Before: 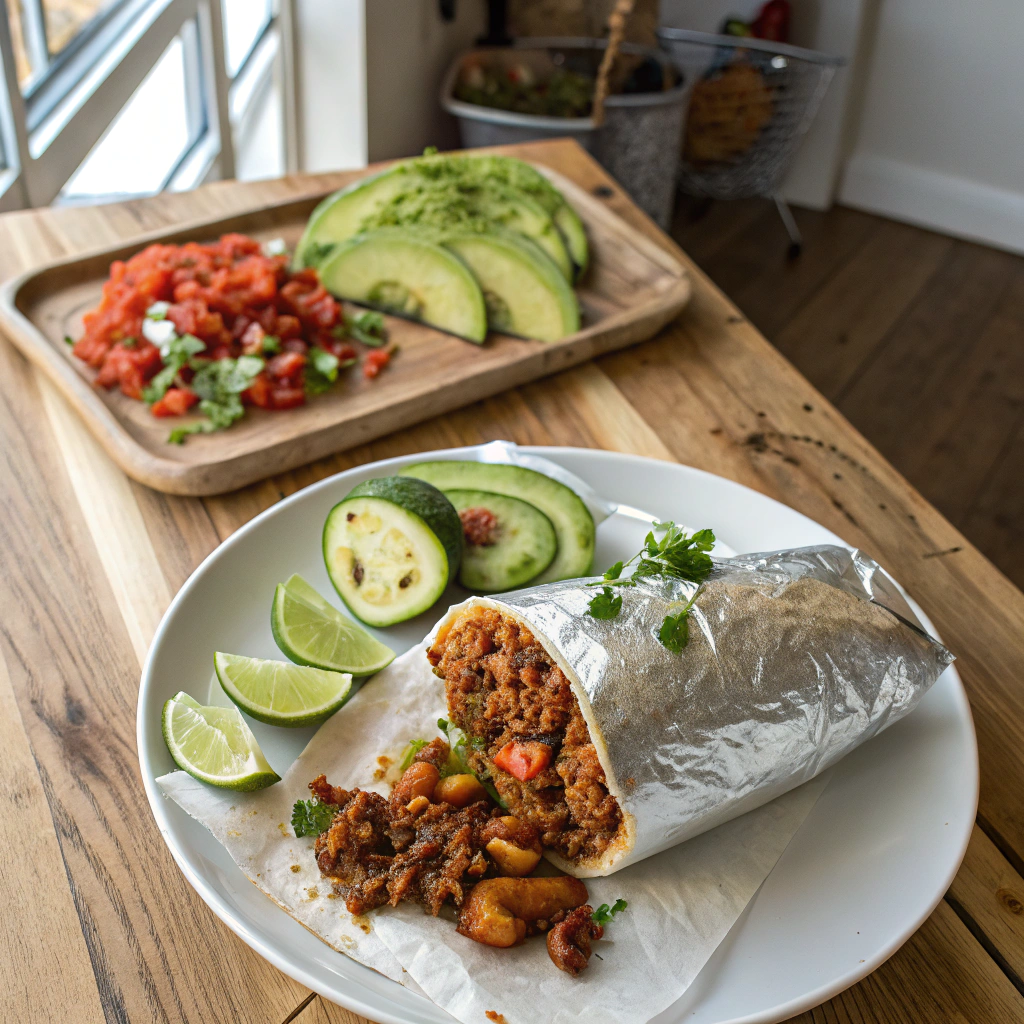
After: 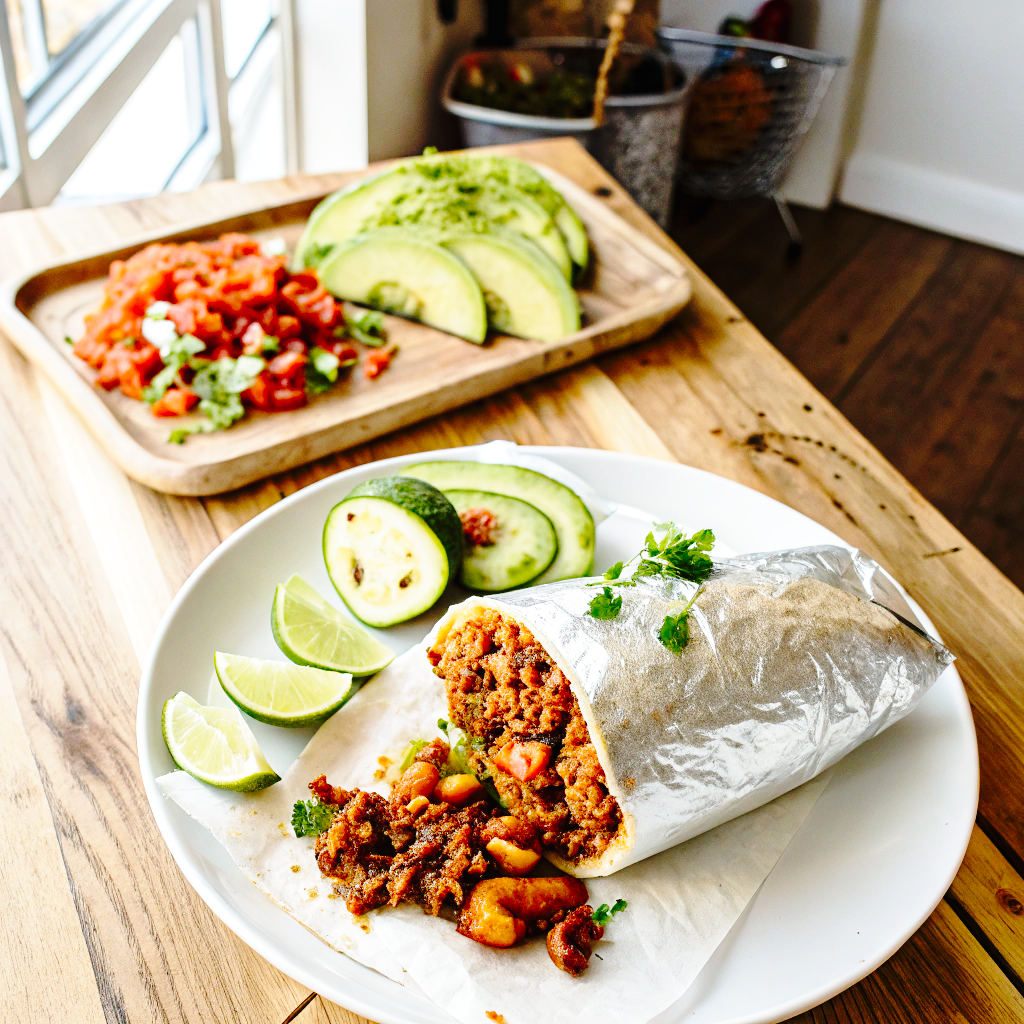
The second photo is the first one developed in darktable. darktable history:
tone curve: curves: ch0 [(0, 0) (0.003, 0.01) (0.011, 0.01) (0.025, 0.011) (0.044, 0.019) (0.069, 0.032) (0.1, 0.054) (0.136, 0.088) (0.177, 0.138) (0.224, 0.214) (0.277, 0.297) (0.335, 0.391) (0.399, 0.469) (0.468, 0.551) (0.543, 0.622) (0.623, 0.699) (0.709, 0.775) (0.801, 0.85) (0.898, 0.929) (1, 1)], preserve colors none
base curve: curves: ch0 [(0, 0) (0.036, 0.037) (0.121, 0.228) (0.46, 0.76) (0.859, 0.983) (1, 1)], preserve colors none
